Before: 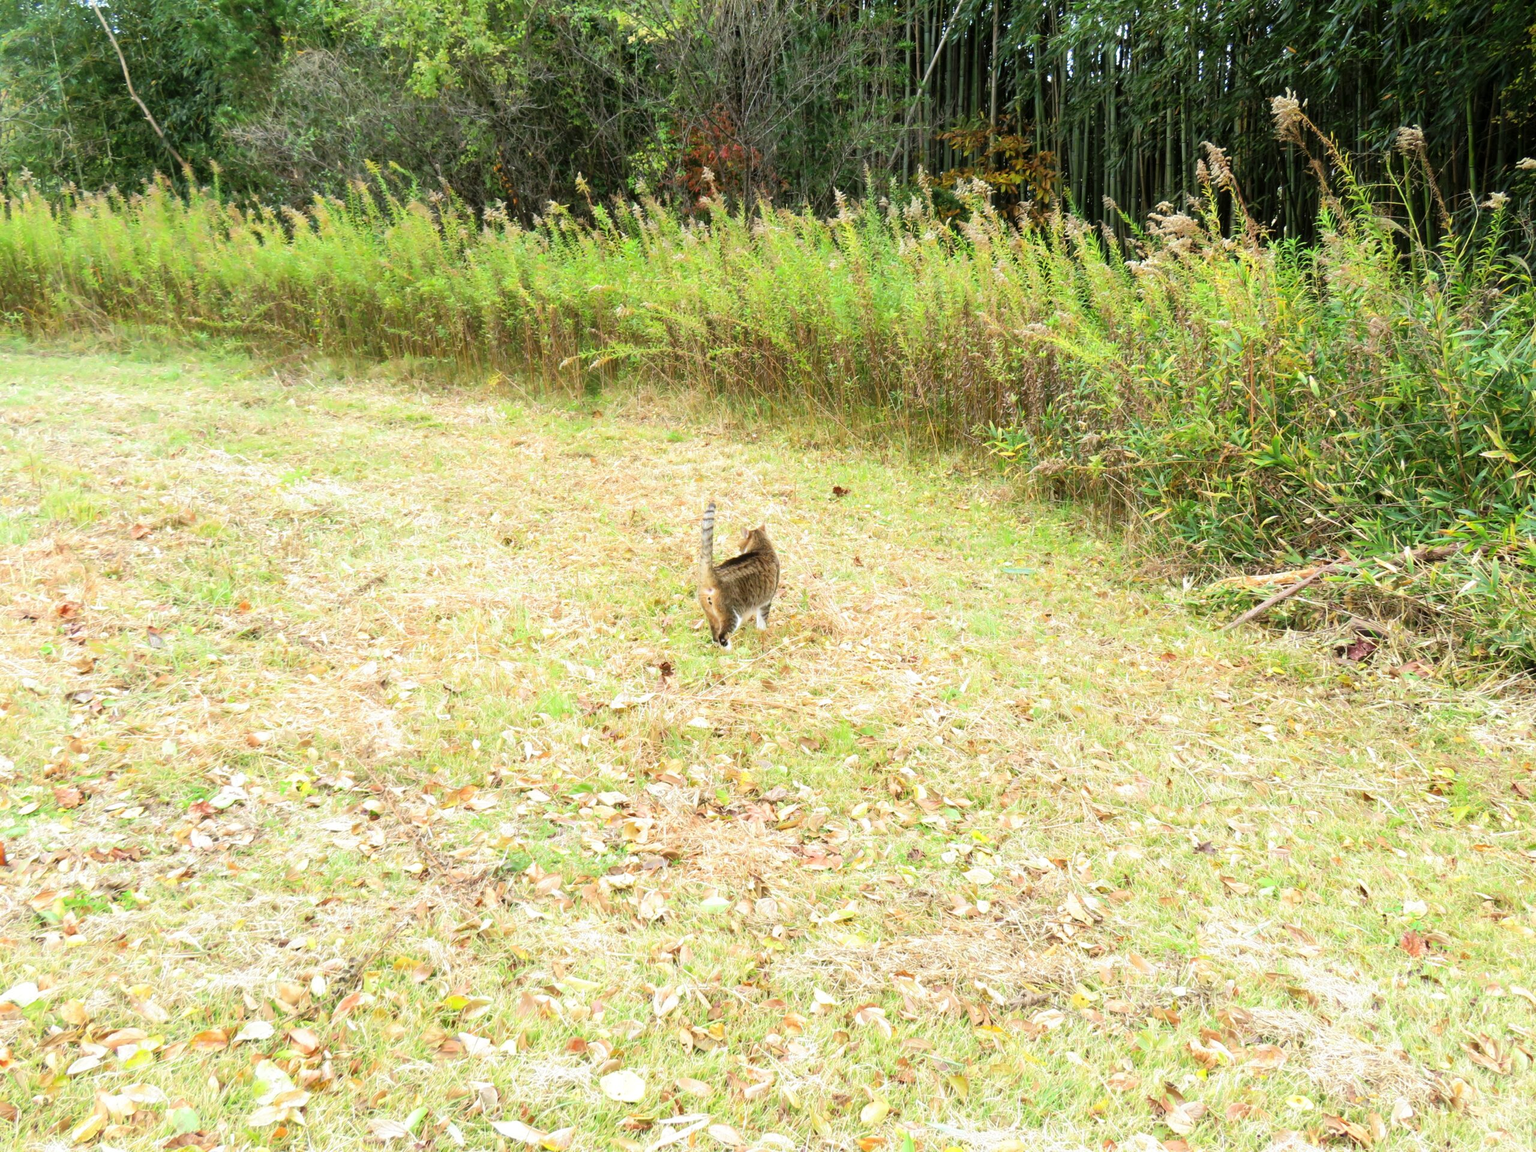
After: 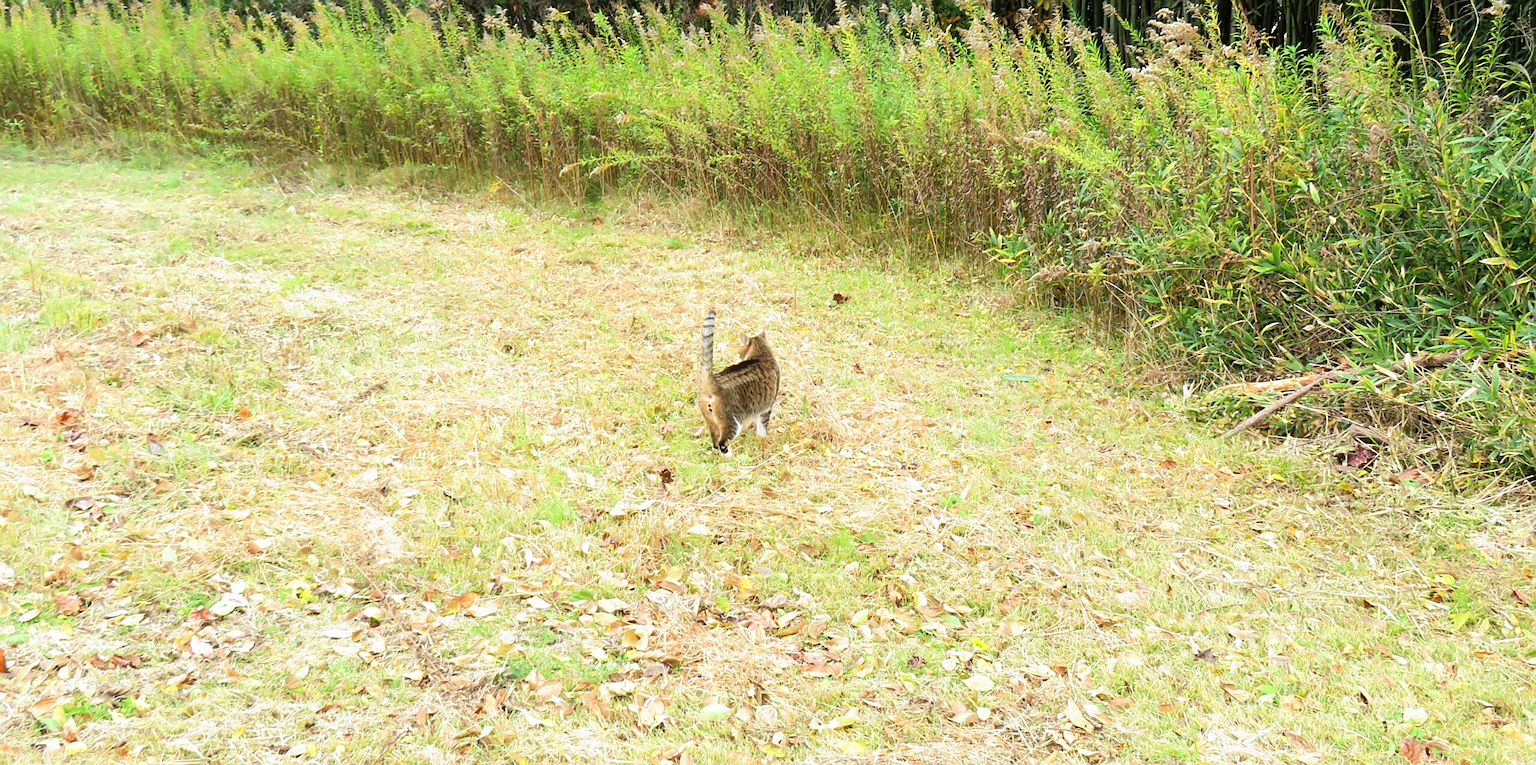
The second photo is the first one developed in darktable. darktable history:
crop: top 16.779%, bottom 16.737%
sharpen: on, module defaults
